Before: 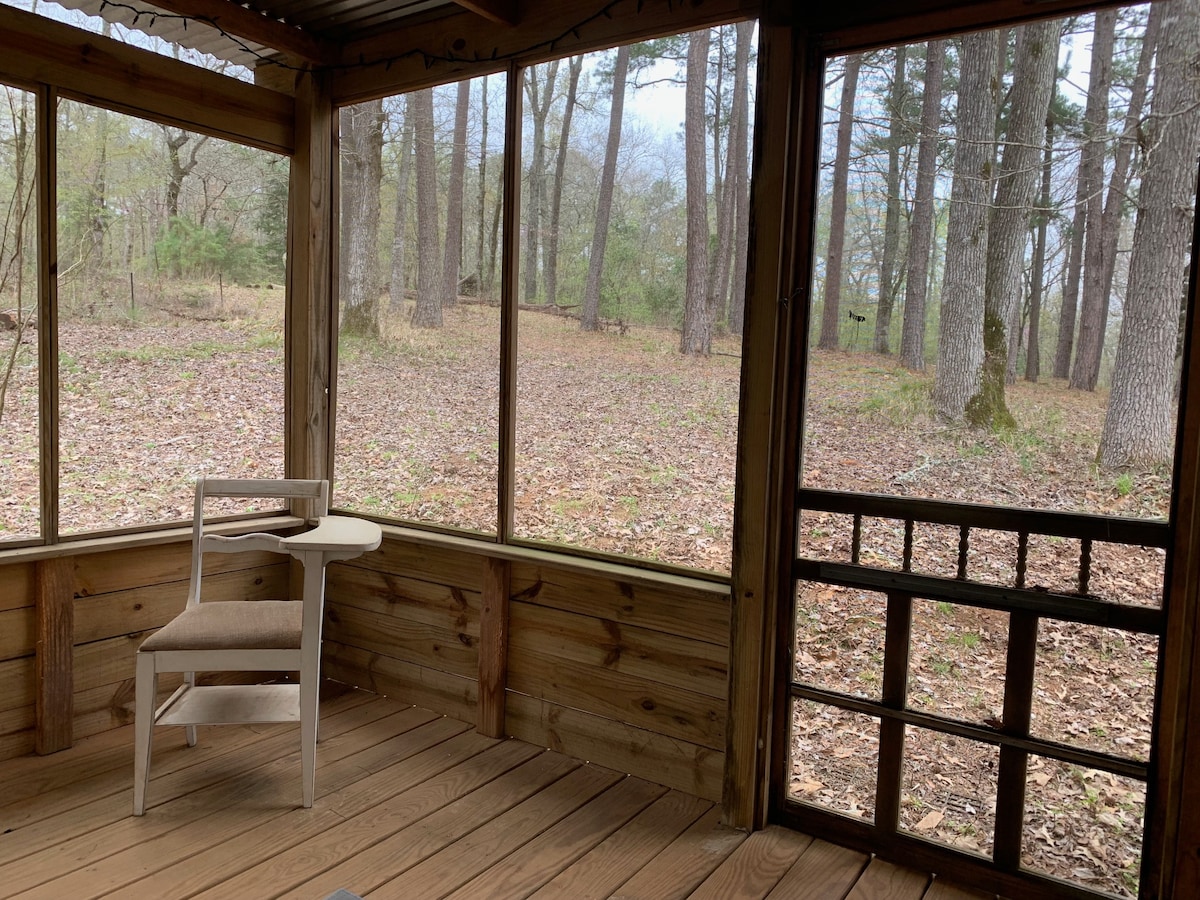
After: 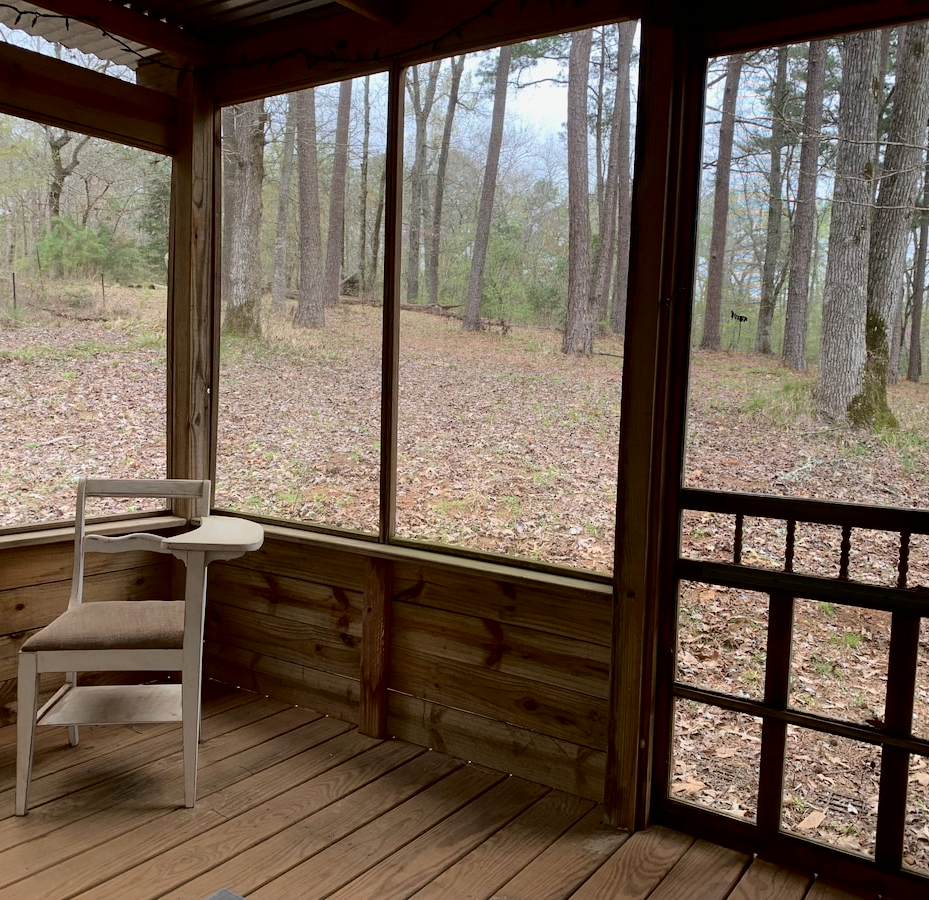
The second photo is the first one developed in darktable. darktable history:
crop: left 9.88%, right 12.664%
fill light: exposure -2 EV, width 8.6
